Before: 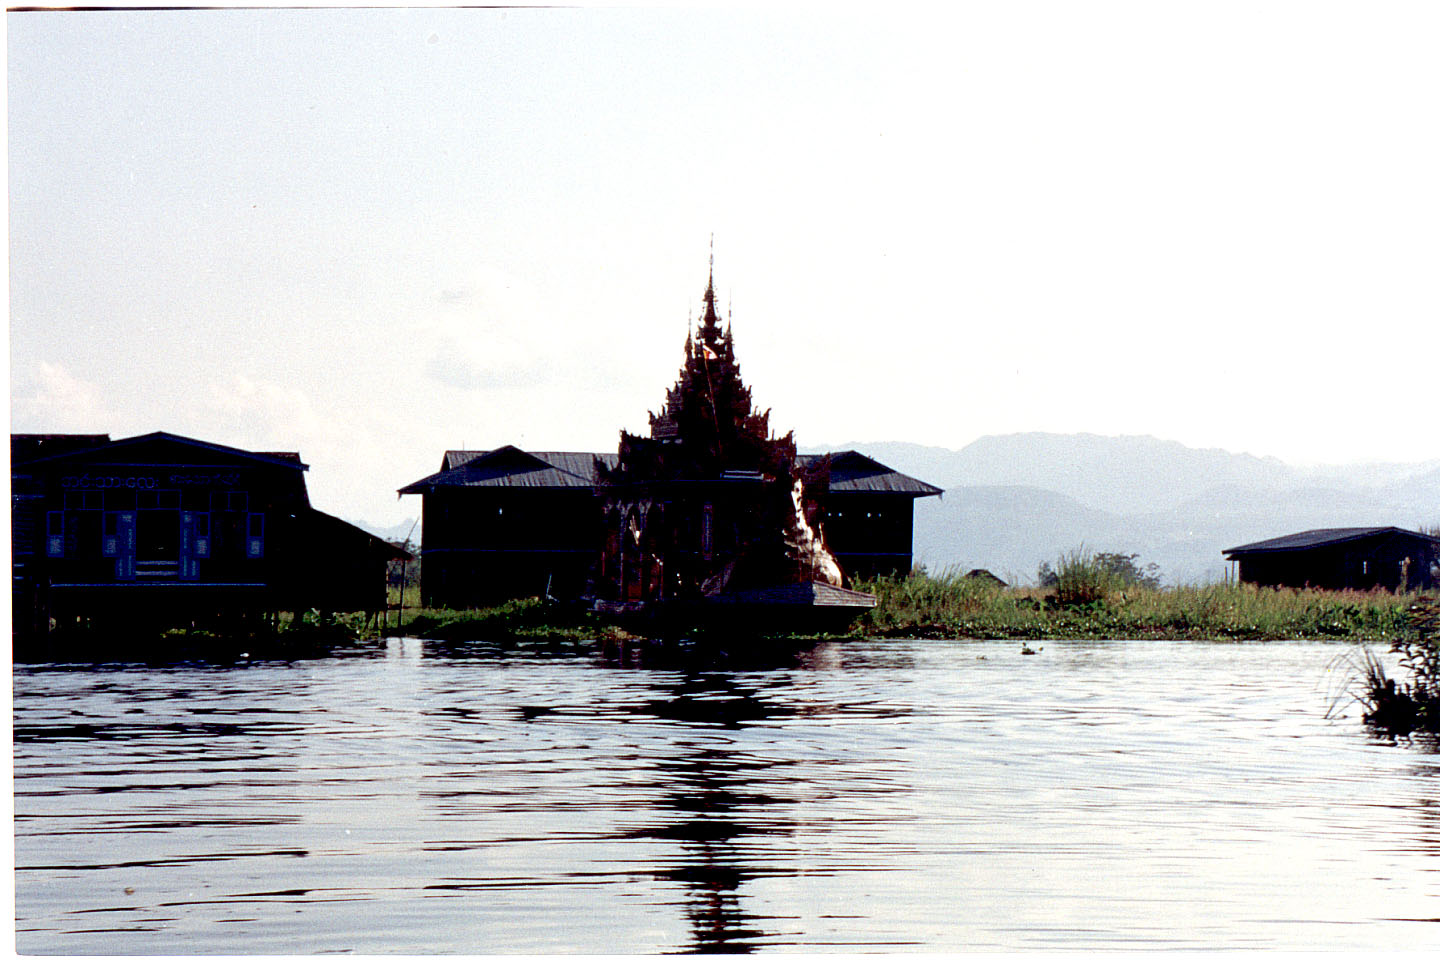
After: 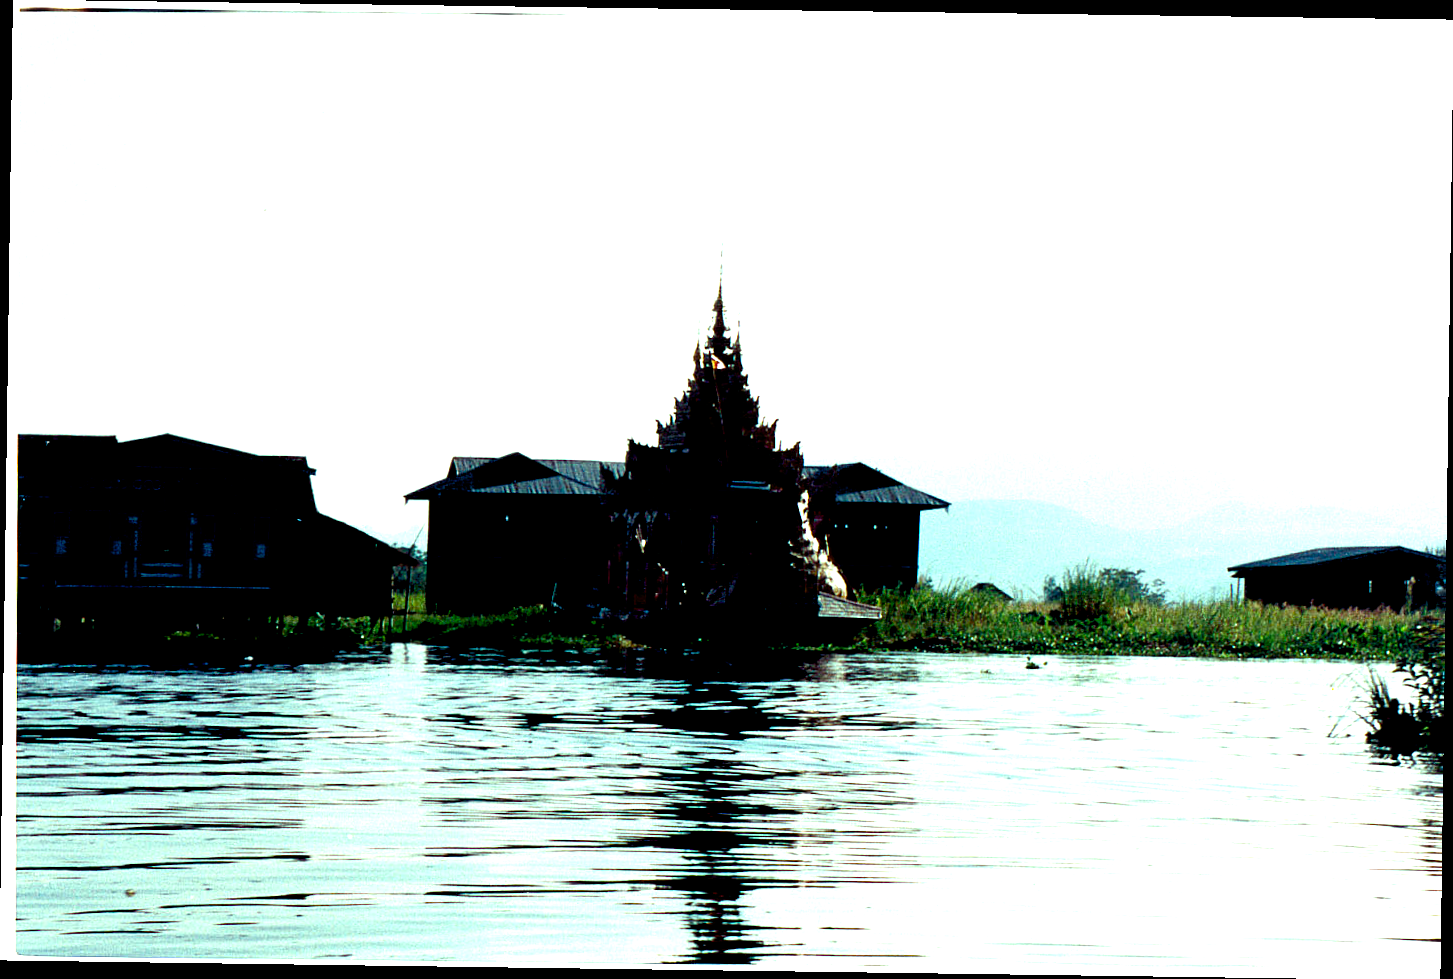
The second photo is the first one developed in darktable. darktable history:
rotate and perspective: rotation 0.8°, automatic cropping off
color balance rgb: shadows lift › luminance -7.7%, shadows lift › chroma 2.13%, shadows lift › hue 165.27°, power › luminance -7.77%, power › chroma 1.1%, power › hue 215.88°, highlights gain › luminance 15.15%, highlights gain › chroma 7%, highlights gain › hue 125.57°, global offset › luminance -0.33%, global offset › chroma 0.11%, global offset › hue 165.27°, perceptual saturation grading › global saturation 24.42%, perceptual saturation grading › highlights -24.42%, perceptual saturation grading › mid-tones 24.42%, perceptual saturation grading › shadows 40%, perceptual brilliance grading › global brilliance -5%, perceptual brilliance grading › highlights 24.42%, perceptual brilliance grading › mid-tones 7%, perceptual brilliance grading › shadows -5%
